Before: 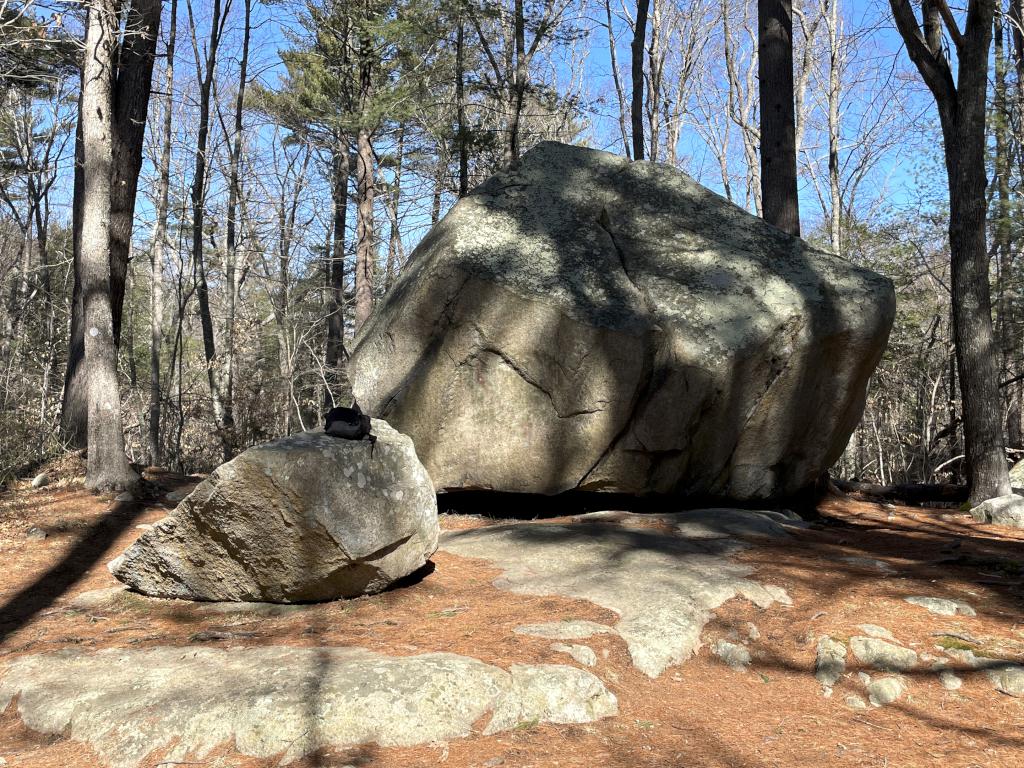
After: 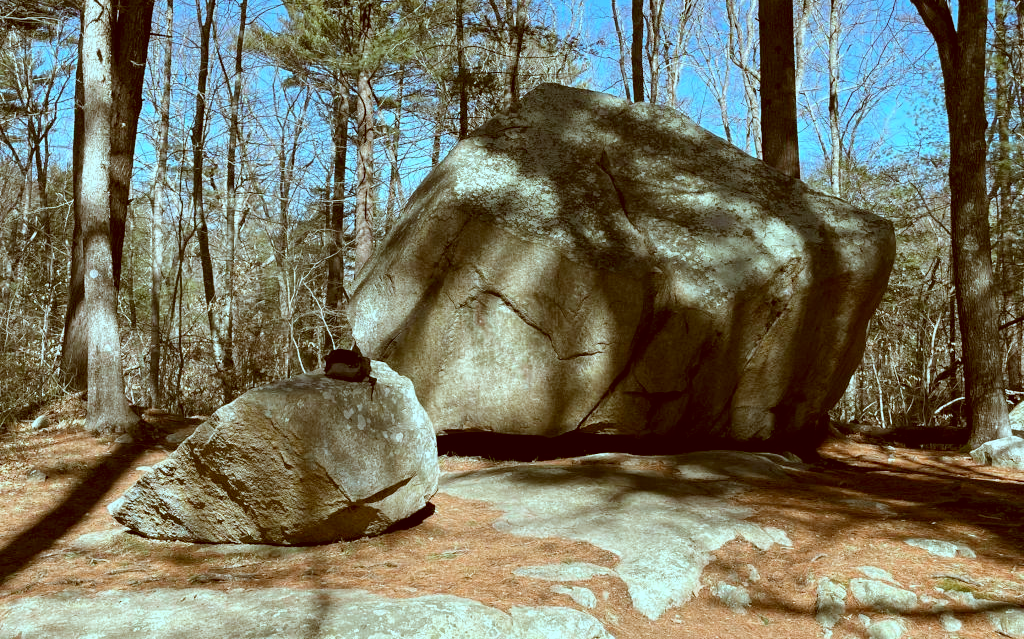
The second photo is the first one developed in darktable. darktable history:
color correction: highlights a* -14.83, highlights b* -16.03, shadows a* 10.55, shadows b* 30.16
crop: top 7.607%, bottom 8.104%
